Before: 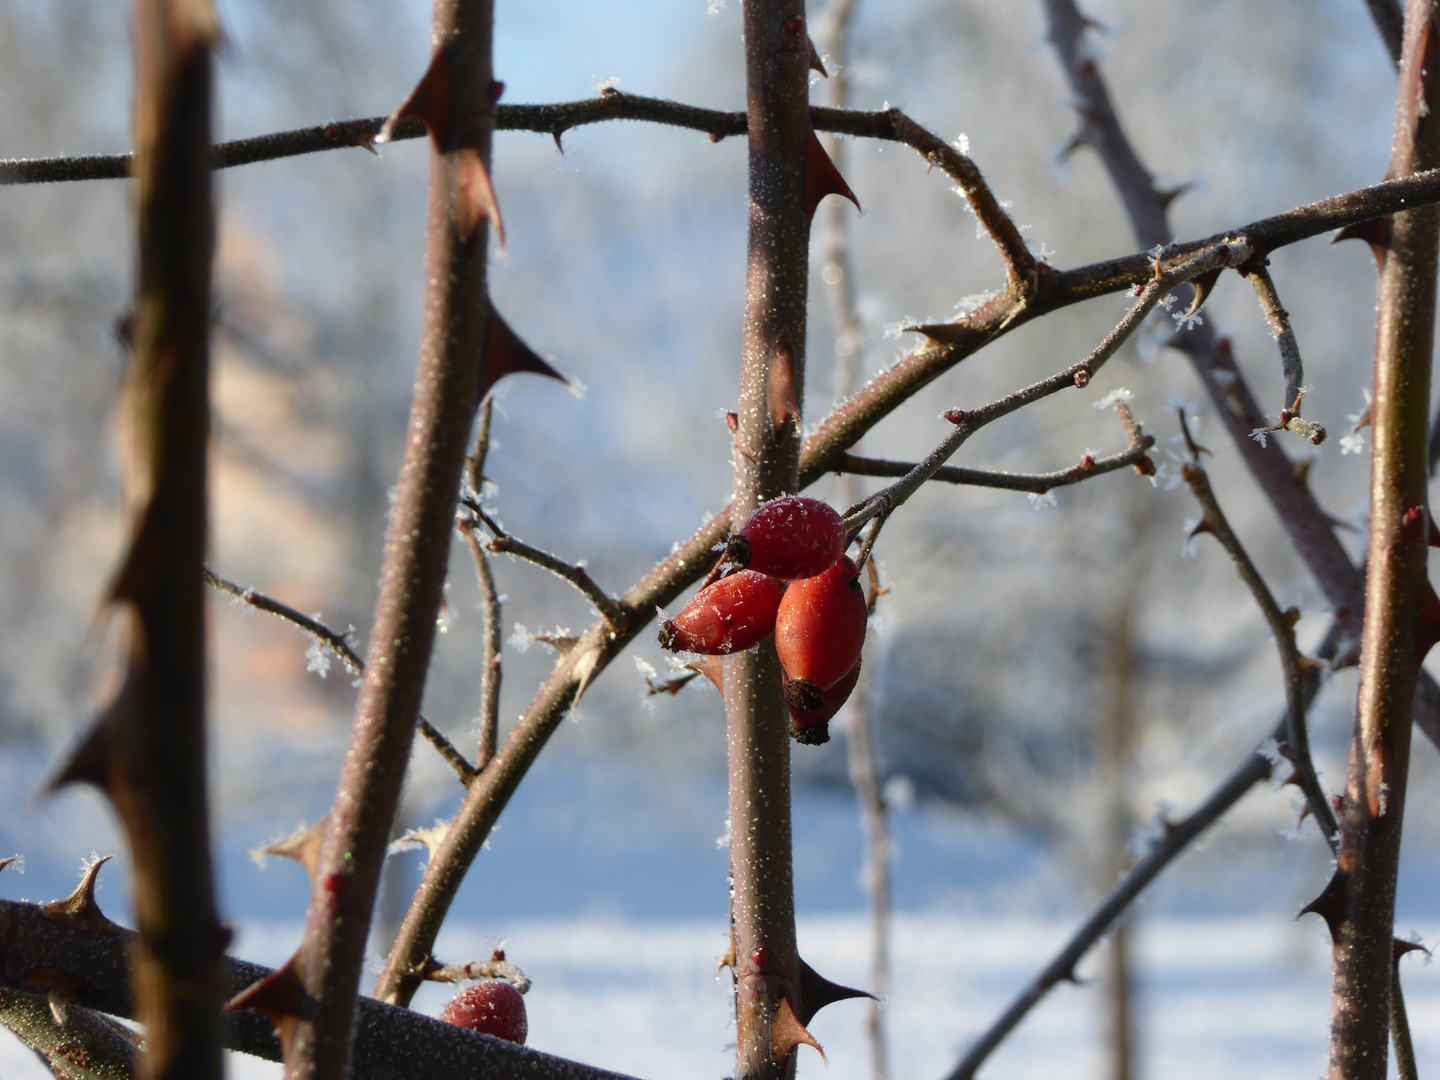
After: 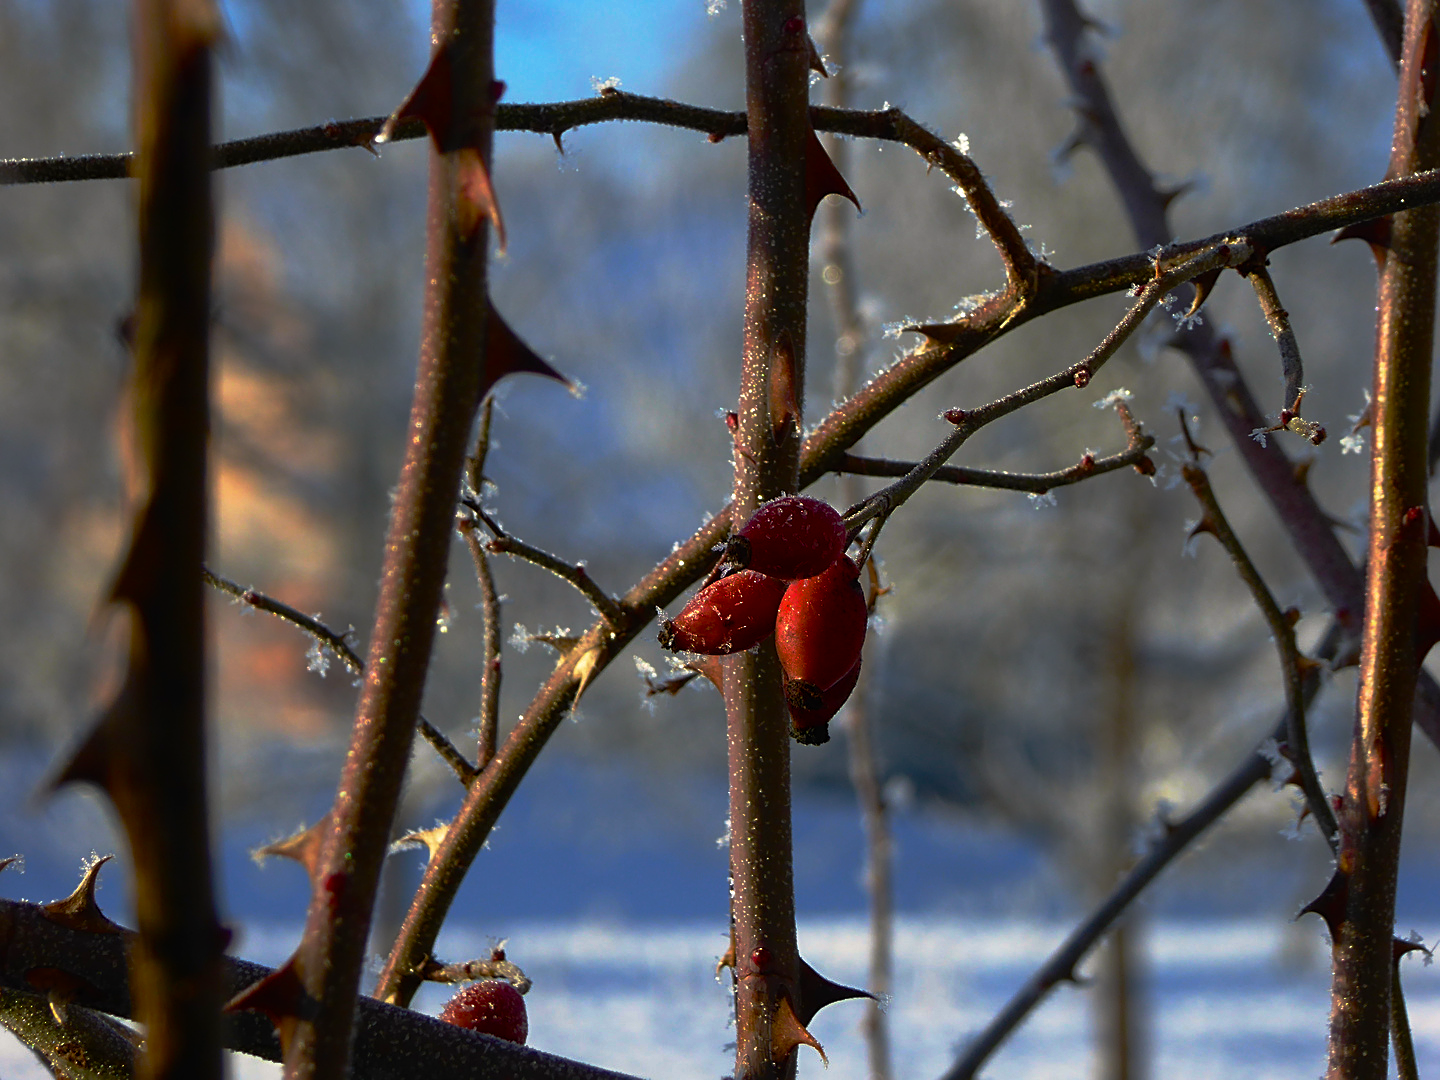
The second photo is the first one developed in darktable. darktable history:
sharpen: on, module defaults
color correction: highlights a* 0.962, highlights b* 2.86, saturation 1.09
color balance rgb: linear chroma grading › global chroma 9.918%, perceptual saturation grading › global saturation 45.702%, perceptual saturation grading › highlights -50.394%, perceptual saturation grading › shadows 30.796%
base curve: curves: ch0 [(0, 0) (0.564, 0.291) (0.802, 0.731) (1, 1)], preserve colors none
